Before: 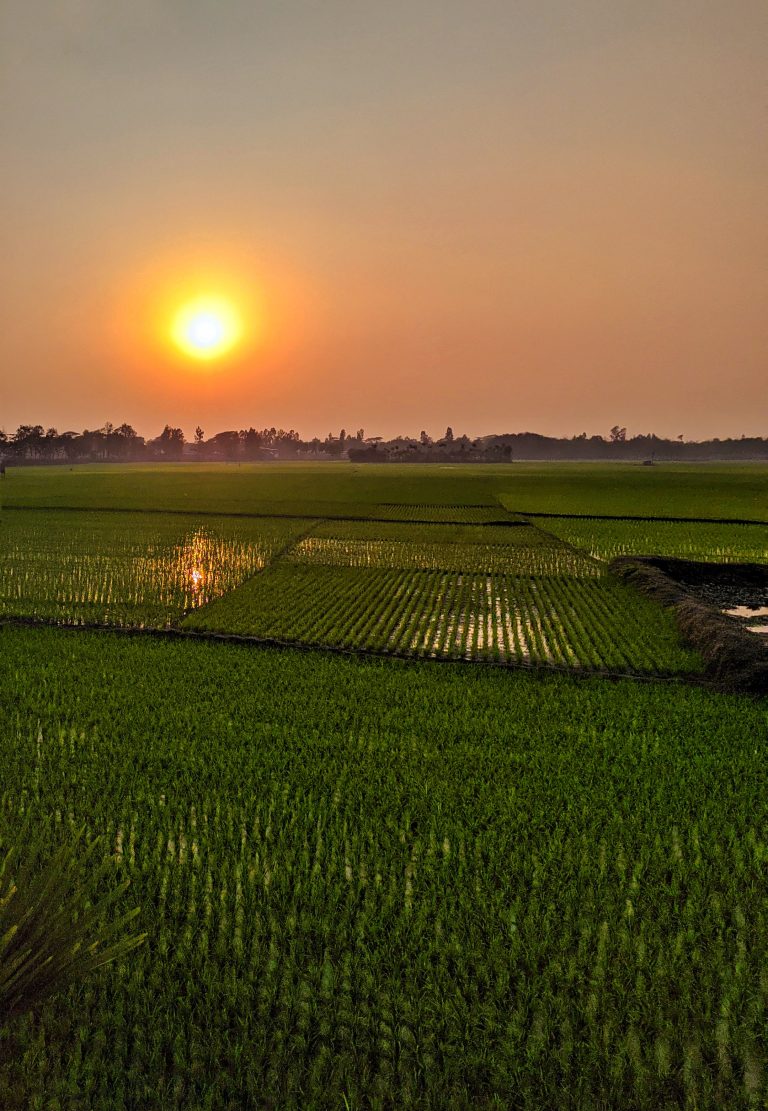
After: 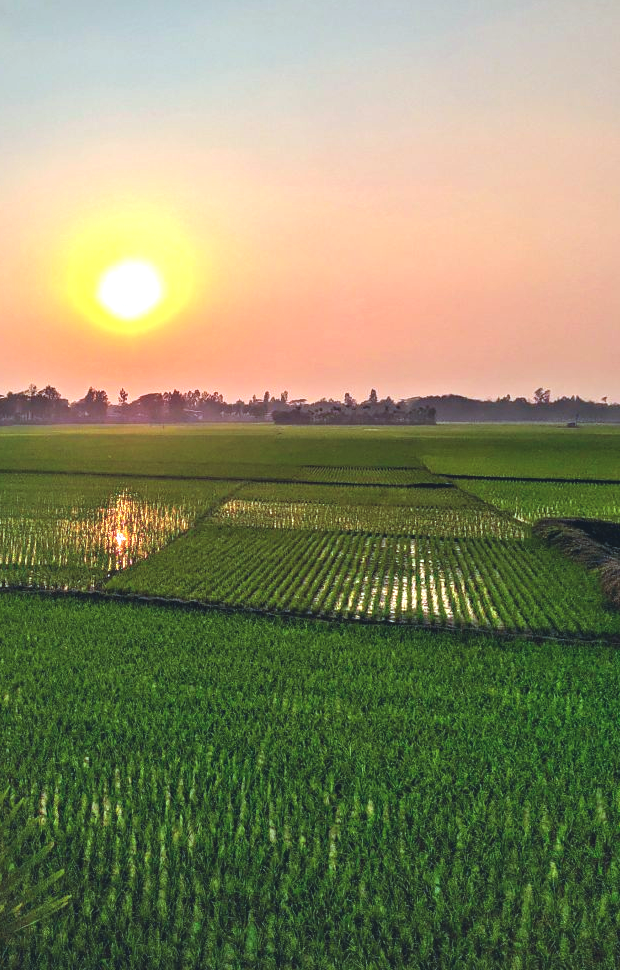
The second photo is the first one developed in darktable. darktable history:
crop: left 9.964%, top 3.499%, right 9.304%, bottom 9.132%
color calibration: output R [0.972, 0.068, -0.094, 0], output G [-0.178, 1.216, -0.086, 0], output B [0.095, -0.136, 0.98, 0], gray › normalize channels true, illuminant custom, x 0.39, y 0.387, temperature 3813.12 K, gamut compression 0.012
exposure: black level correction -0.005, exposure 1 EV, compensate highlight preservation false
